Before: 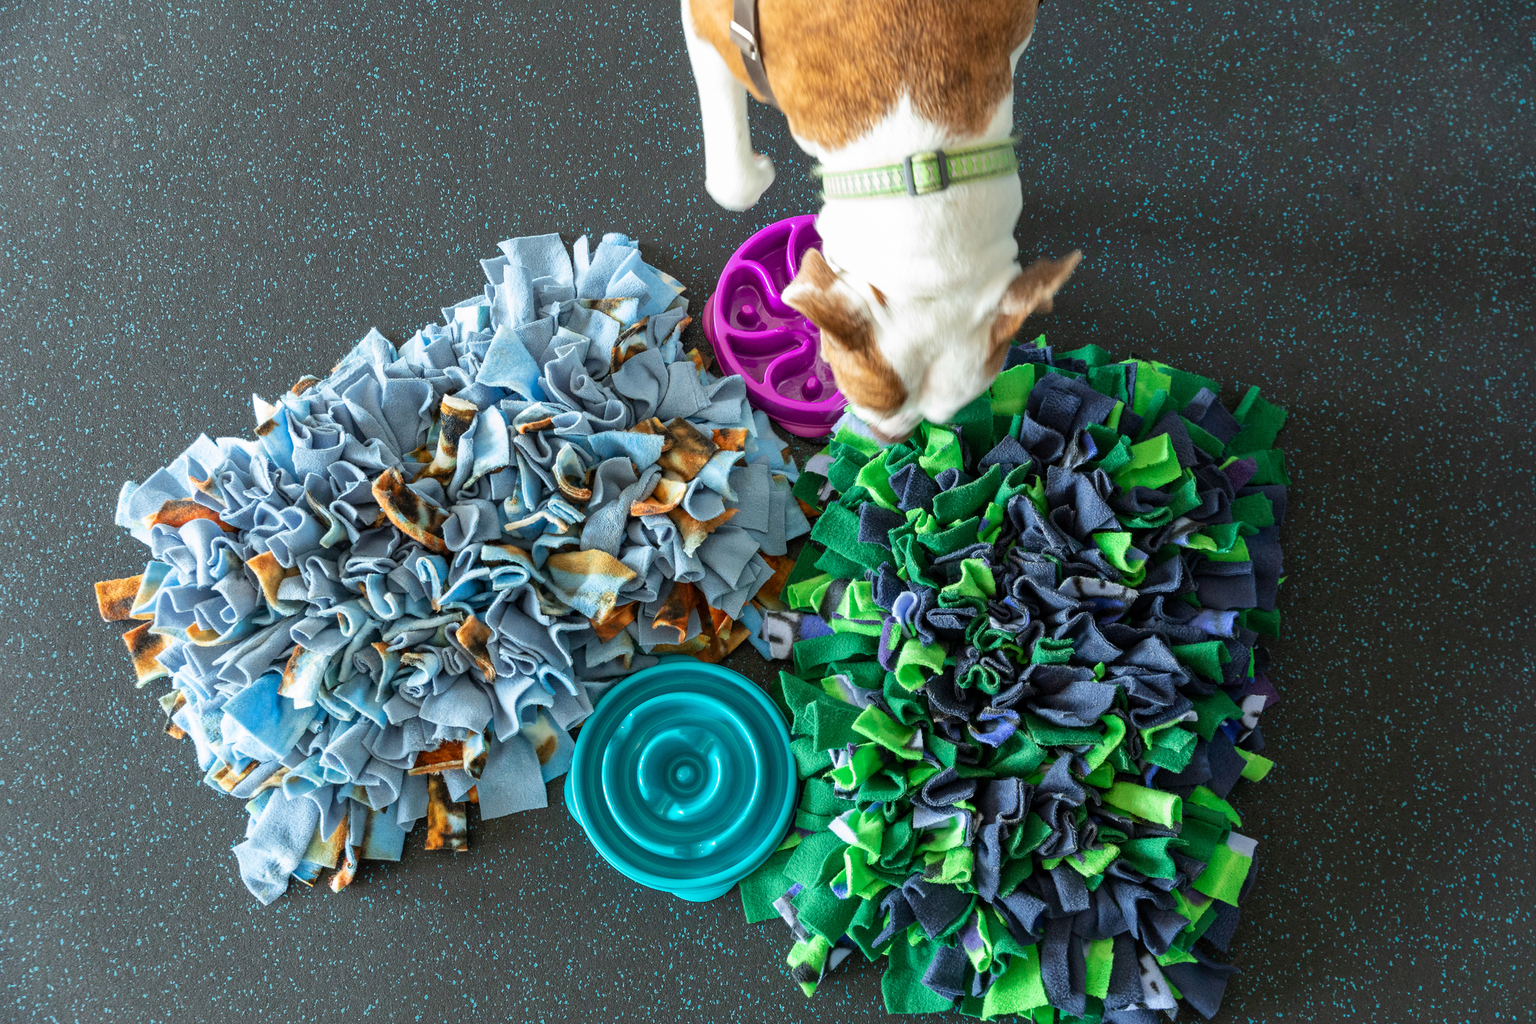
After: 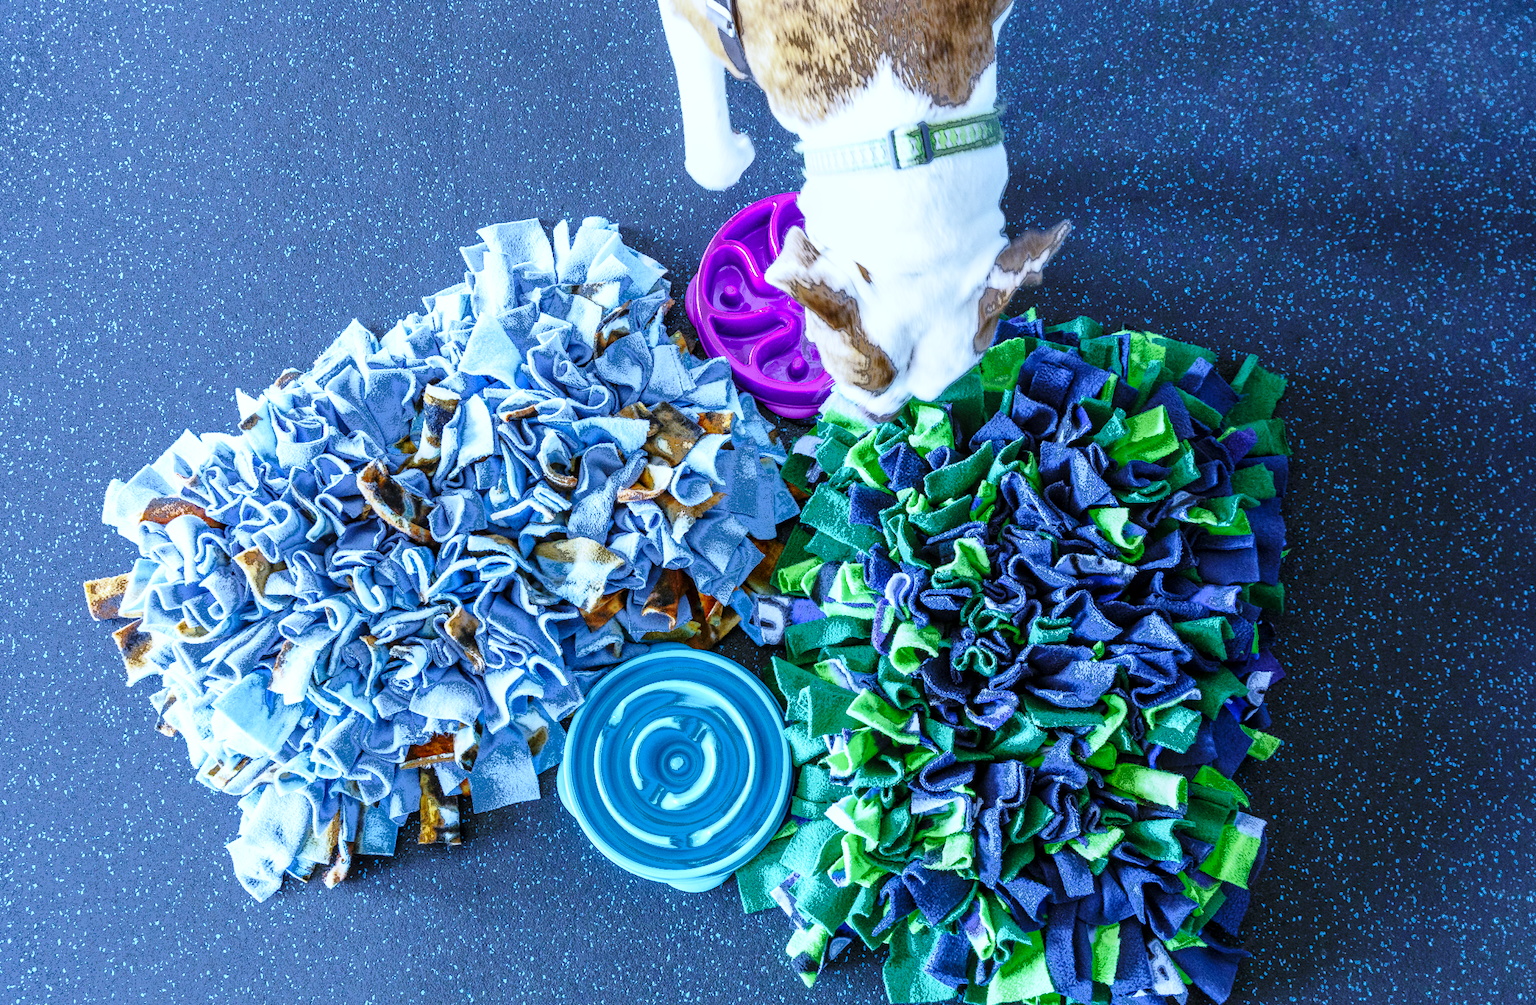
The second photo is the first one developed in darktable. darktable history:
local contrast: on, module defaults
fill light: exposure -0.73 EV, center 0.69, width 2.2
rotate and perspective: rotation -1.32°, lens shift (horizontal) -0.031, crop left 0.015, crop right 0.985, crop top 0.047, crop bottom 0.982
base curve: curves: ch0 [(0, 0) (0.028, 0.03) (0.121, 0.232) (0.46, 0.748) (0.859, 0.968) (1, 1)], preserve colors none
white balance: red 0.766, blue 1.537
